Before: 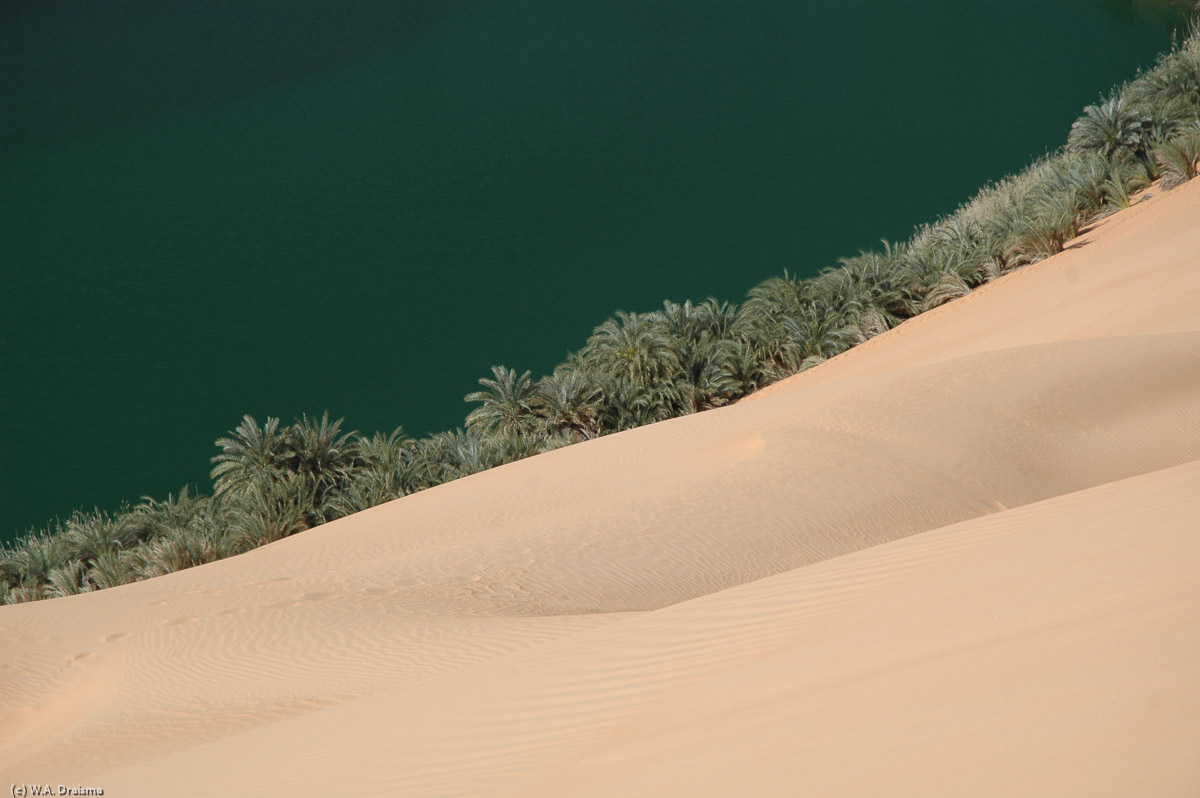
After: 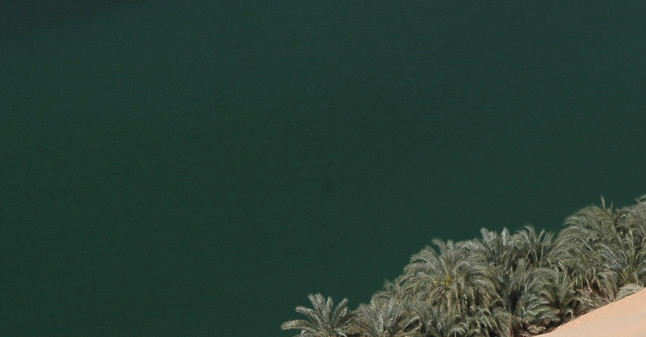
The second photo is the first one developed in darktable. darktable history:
crop: left 15.306%, top 9.065%, right 30.789%, bottom 48.638%
color correction: saturation 0.8
